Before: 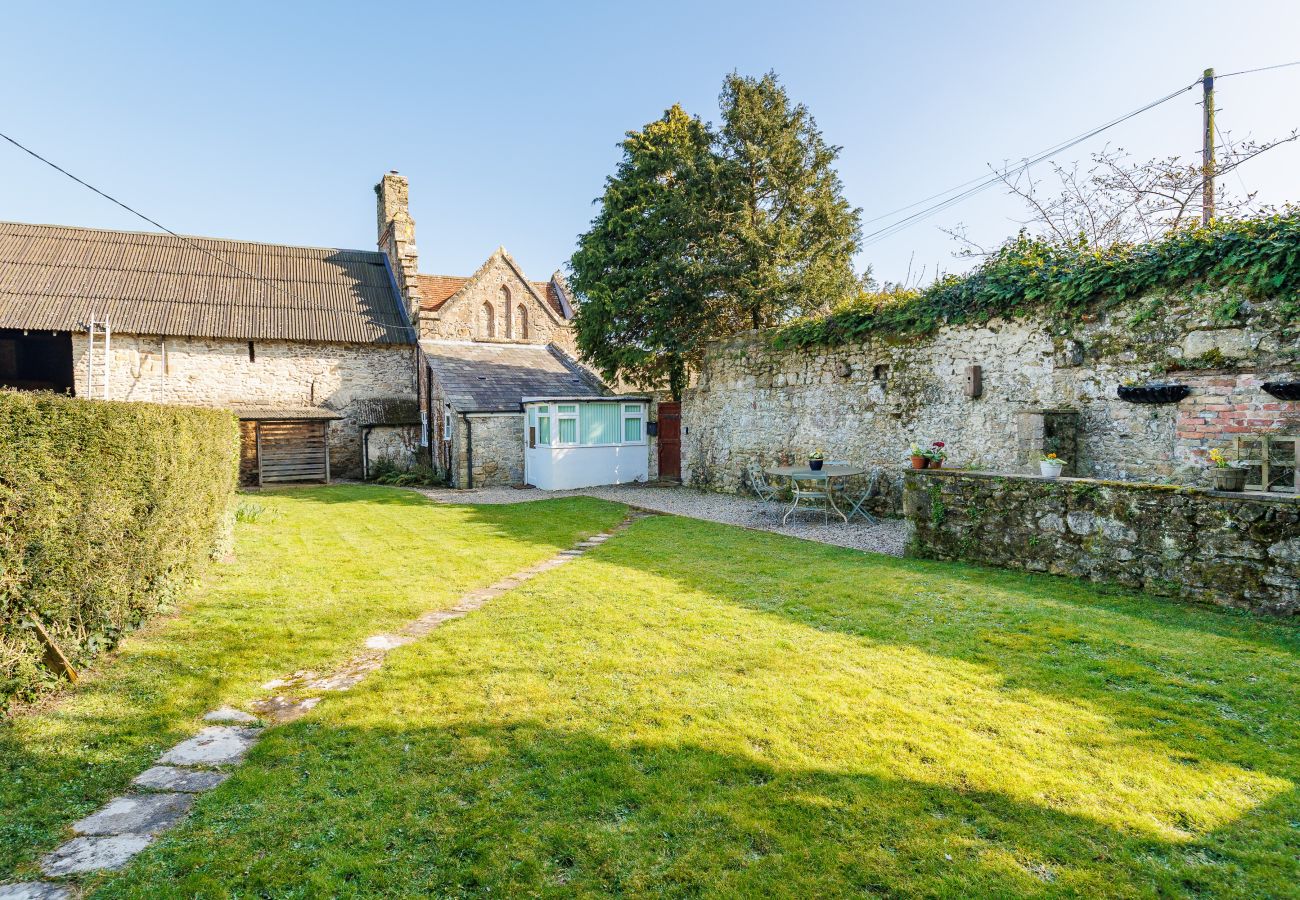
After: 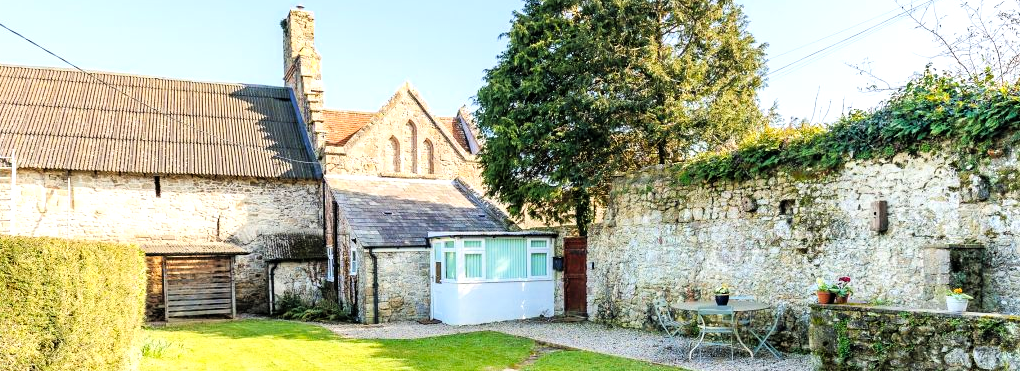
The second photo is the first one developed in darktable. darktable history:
levels: levels [0, 0.394, 0.787]
filmic rgb: black relative exposure -7.65 EV, white relative exposure 4.56 EV, hardness 3.61, color science v6 (2022)
crop: left 7.246%, top 18.381%, right 14.282%, bottom 40.385%
